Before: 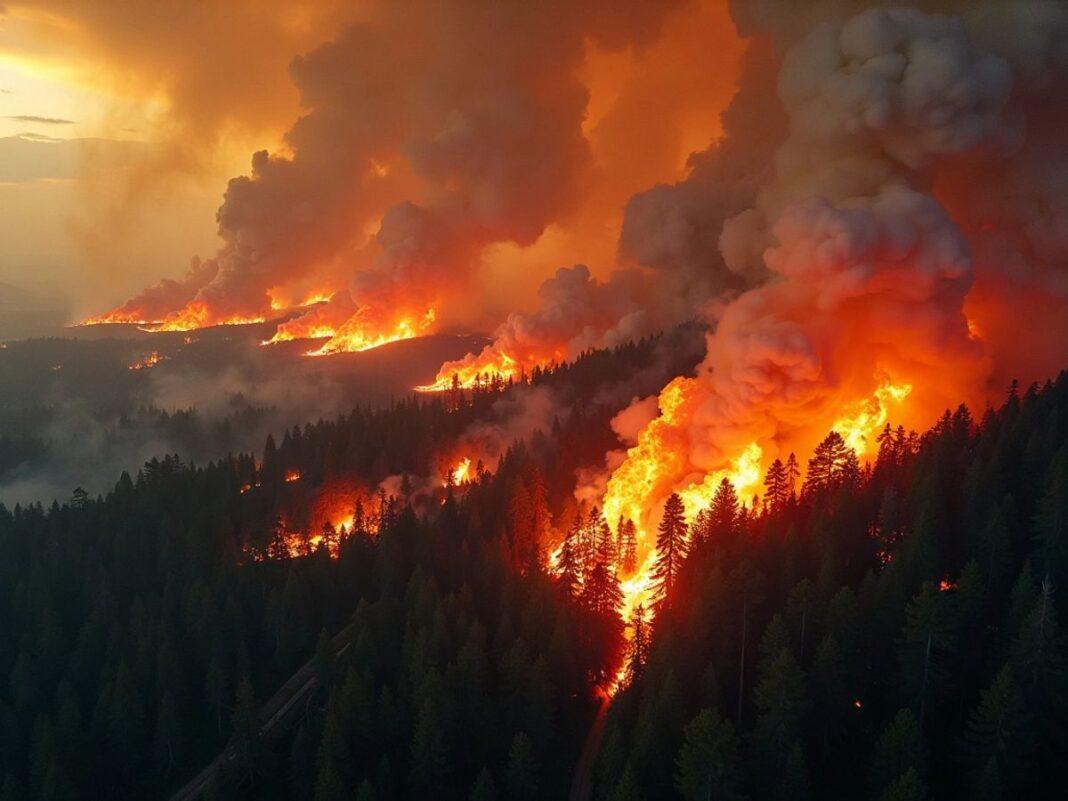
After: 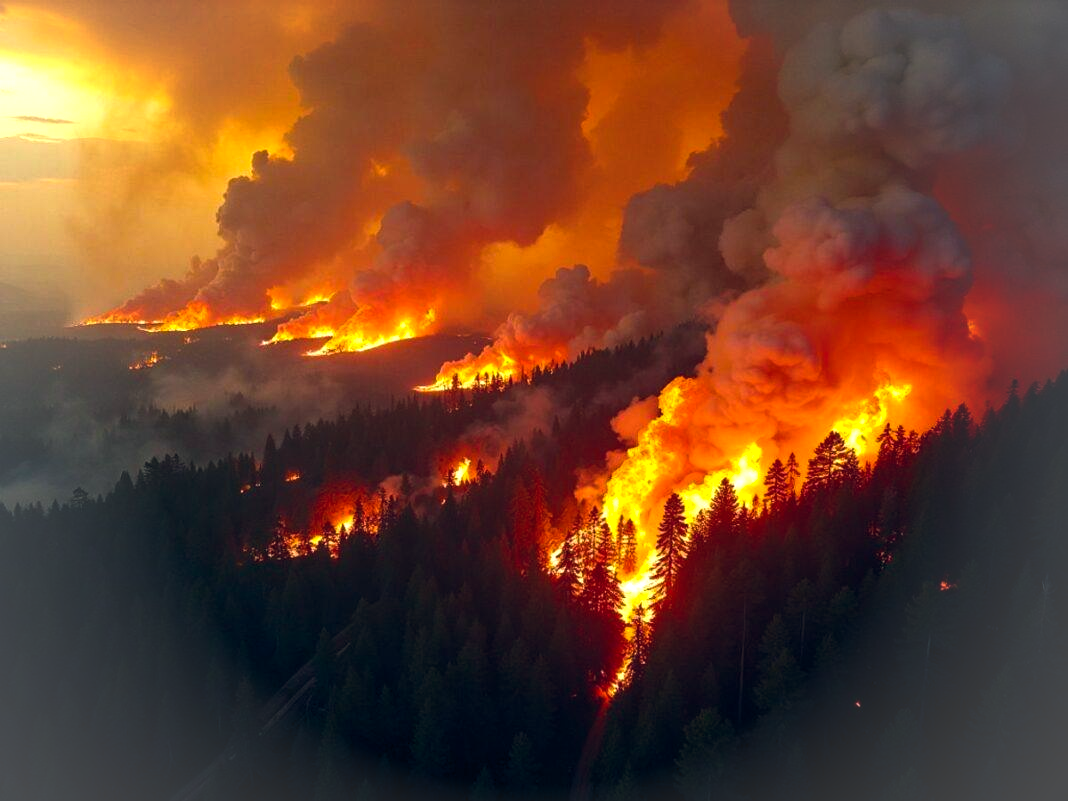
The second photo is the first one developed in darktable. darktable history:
color balance rgb: global offset › chroma 0.096%, global offset › hue 250.11°, perceptual saturation grading › global saturation 17.115%, perceptual brilliance grading › global brilliance 14.878%, perceptual brilliance grading › shadows -35.269%, global vibrance 20%
vignetting: fall-off start 71.78%, brightness 0.07, saturation 0.003
